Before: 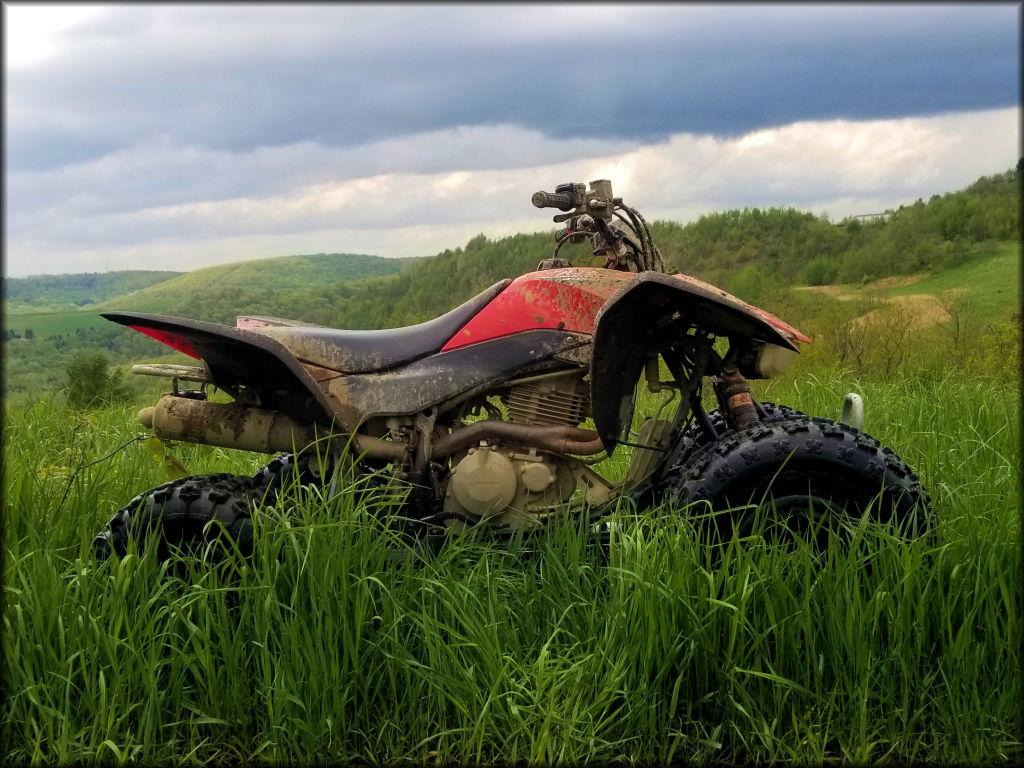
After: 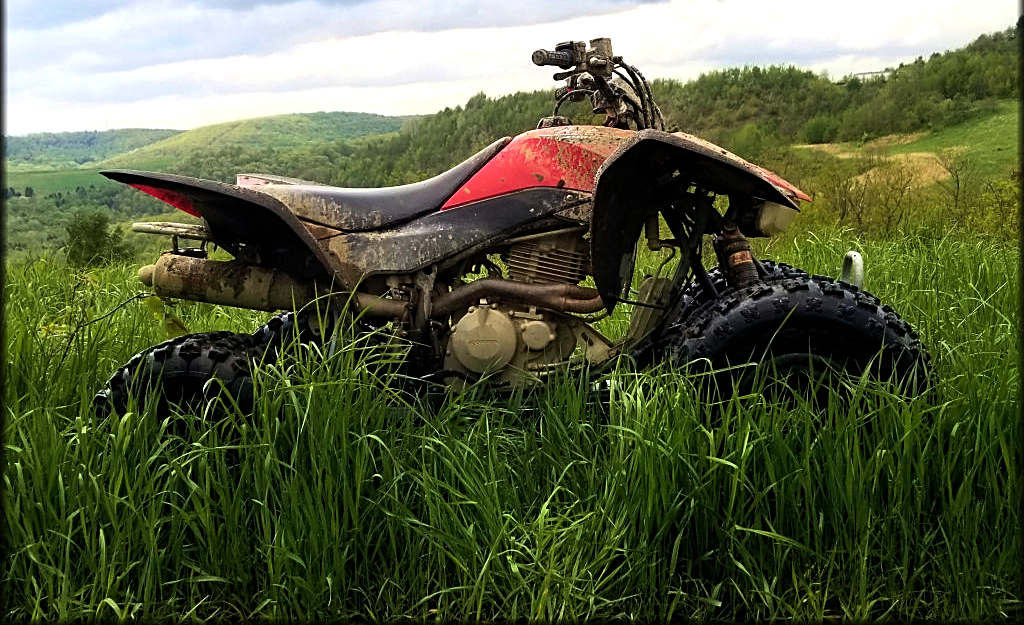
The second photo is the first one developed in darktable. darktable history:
crop and rotate: top 18.507%
sharpen: on, module defaults
tone equalizer: -8 EV -0.75 EV, -7 EV -0.7 EV, -6 EV -0.6 EV, -5 EV -0.4 EV, -3 EV 0.4 EV, -2 EV 0.6 EV, -1 EV 0.7 EV, +0 EV 0.75 EV, edges refinement/feathering 500, mask exposure compensation -1.57 EV, preserve details no
